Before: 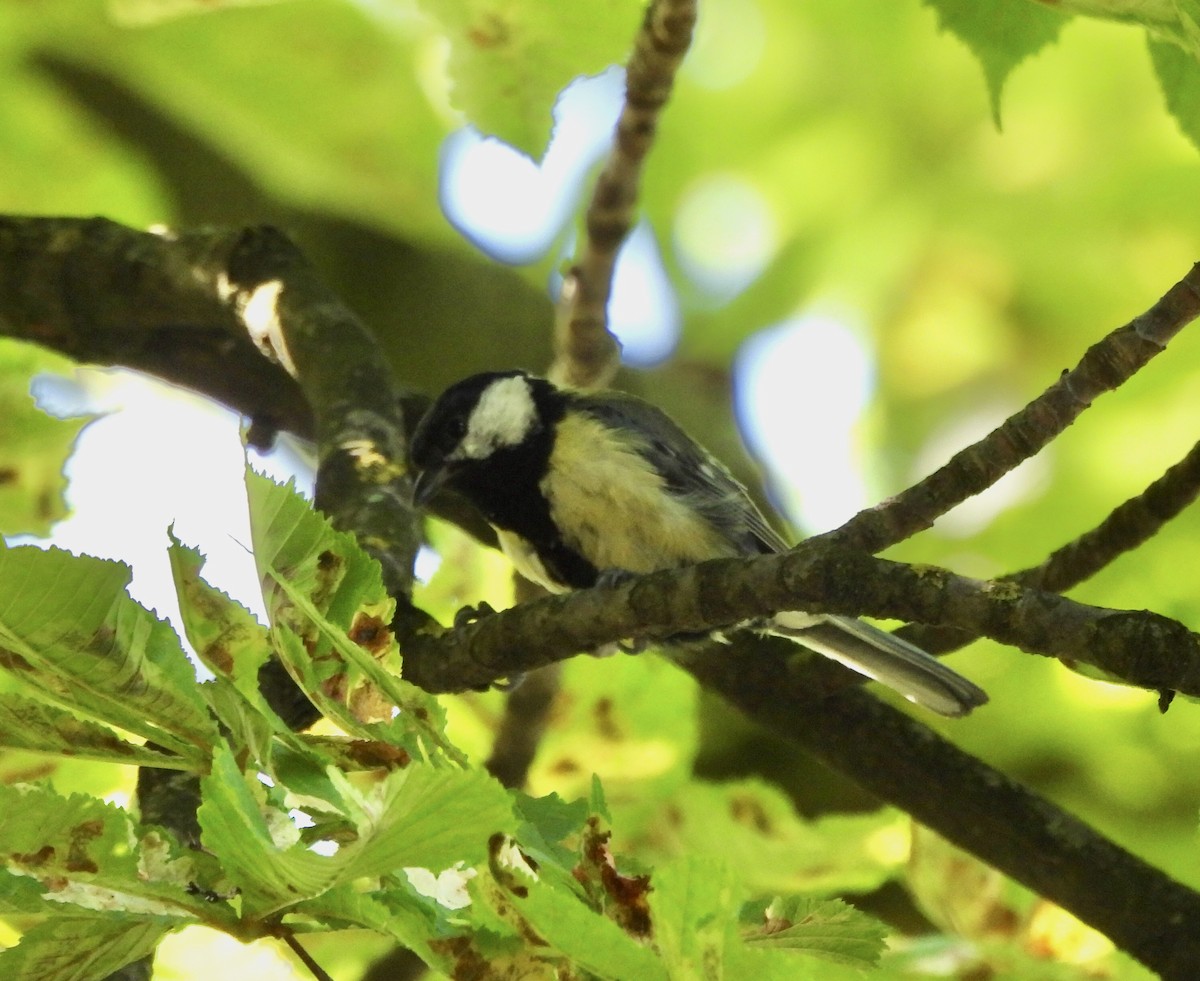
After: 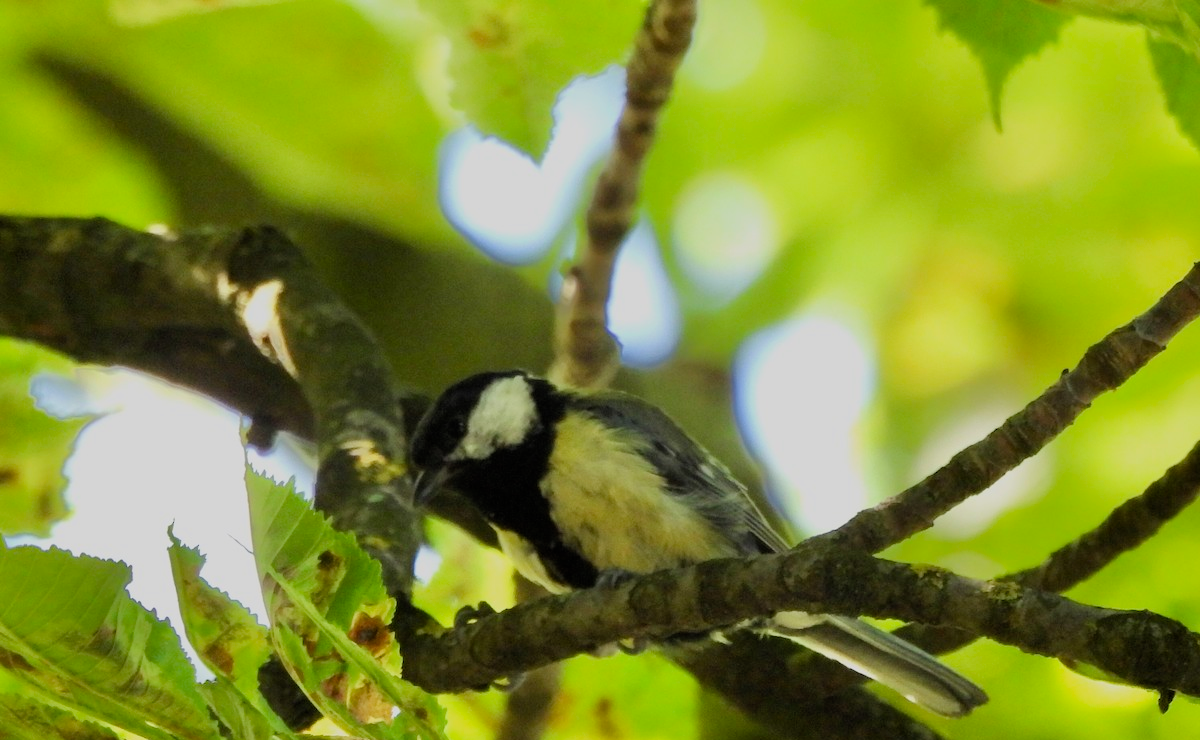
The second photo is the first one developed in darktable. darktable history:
filmic rgb: middle gray luminance 18.36%, black relative exposure -11.25 EV, white relative exposure 3.7 EV, threshold 5.97 EV, target black luminance 0%, hardness 5.86, latitude 57.22%, contrast 0.964, shadows ↔ highlights balance 49.69%, enable highlight reconstruction true
crop: bottom 24.476%
